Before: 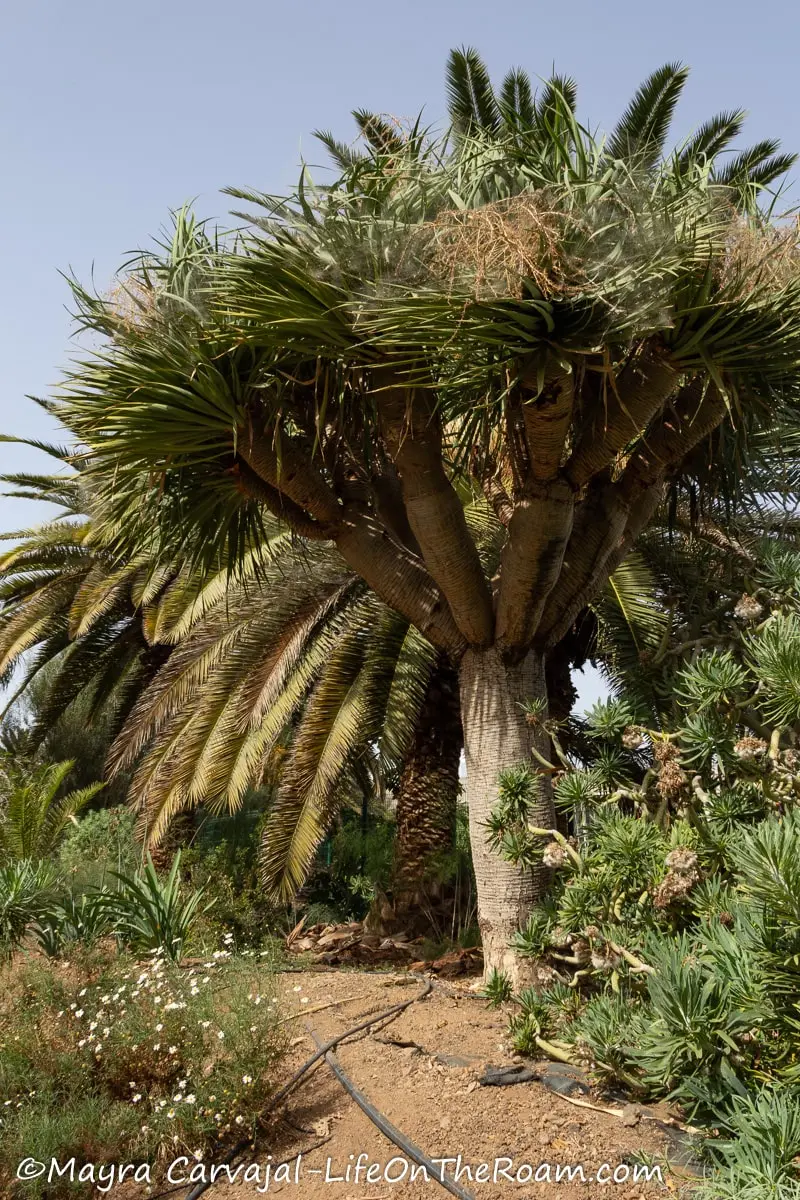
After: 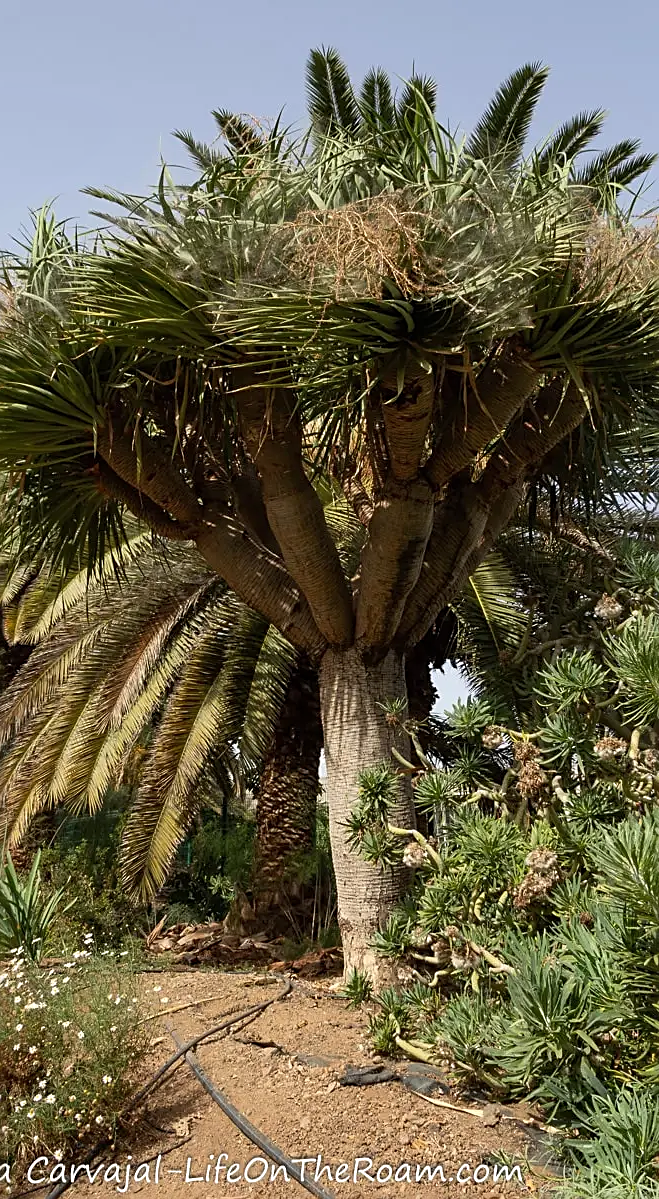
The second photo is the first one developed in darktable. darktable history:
crop: left 17.582%, bottom 0.031%
tone equalizer: on, module defaults
sharpen: on, module defaults
